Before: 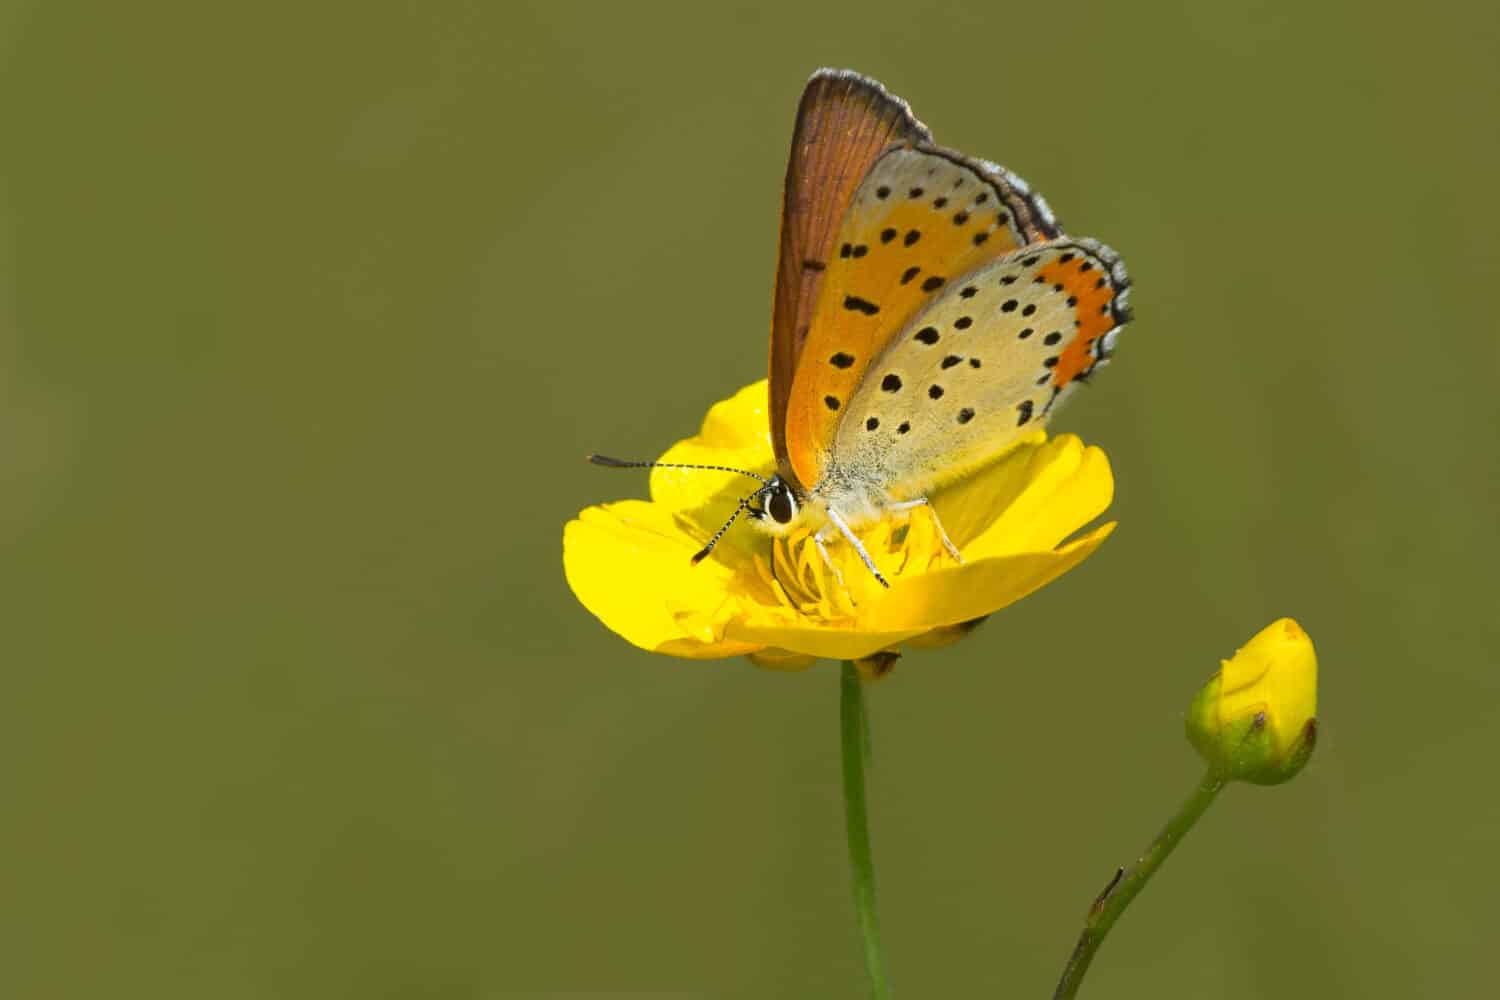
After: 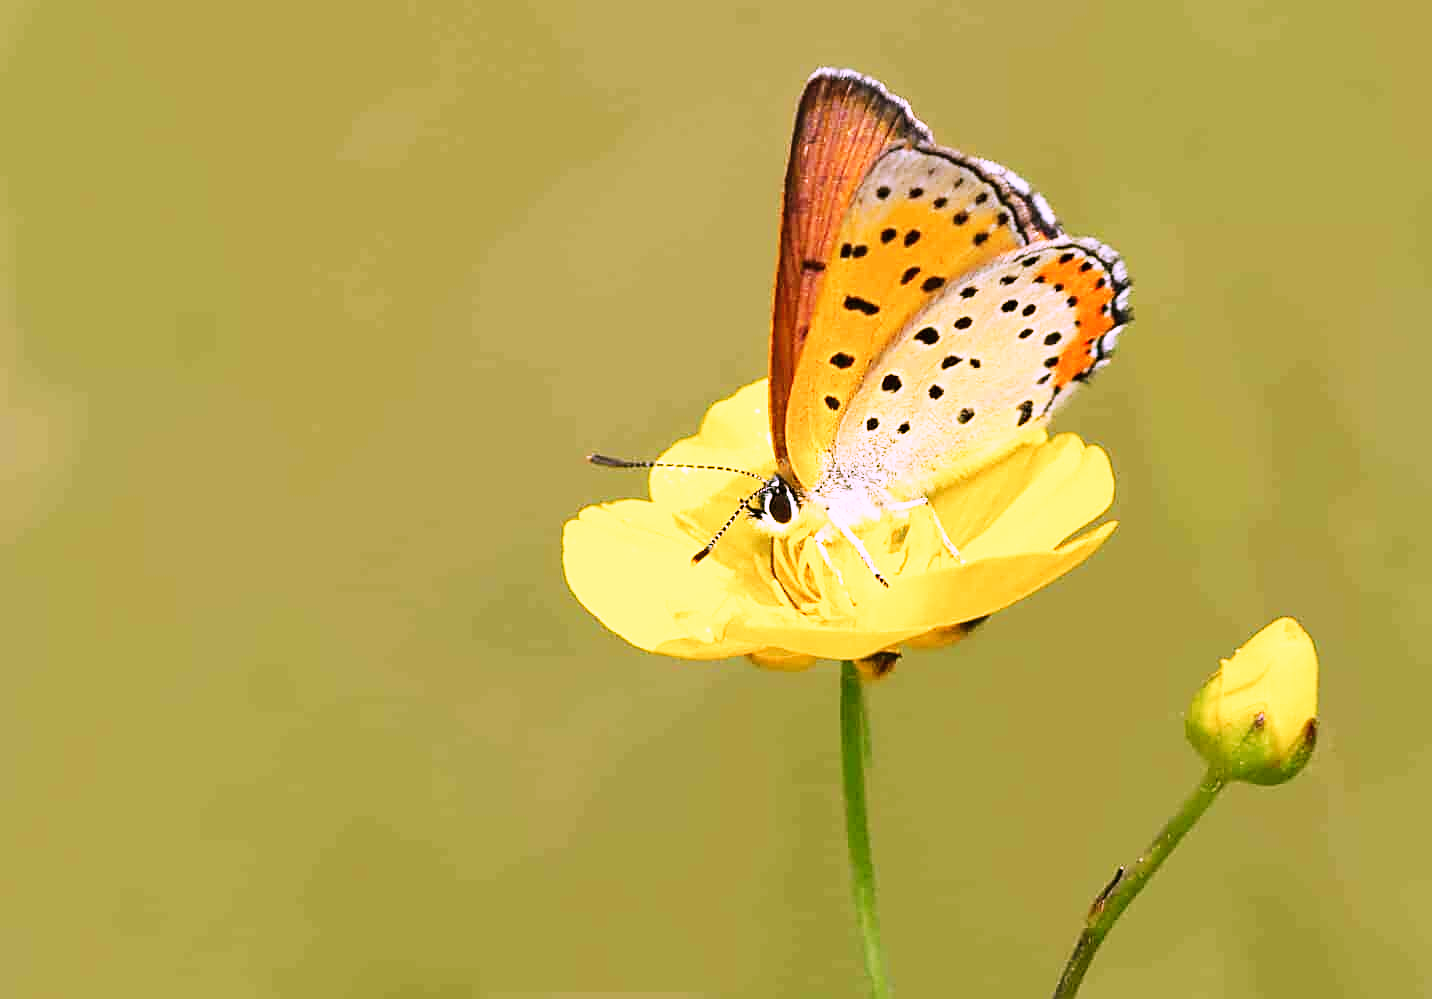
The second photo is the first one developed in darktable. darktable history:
base curve: curves: ch0 [(0, 0) (0.007, 0.004) (0.027, 0.03) (0.046, 0.07) (0.207, 0.54) (0.442, 0.872) (0.673, 0.972) (1, 1)], preserve colors none
crop: right 4.515%, bottom 0.025%
sharpen: radius 1.968
color correction: highlights a* 15.6, highlights b* -20.71
